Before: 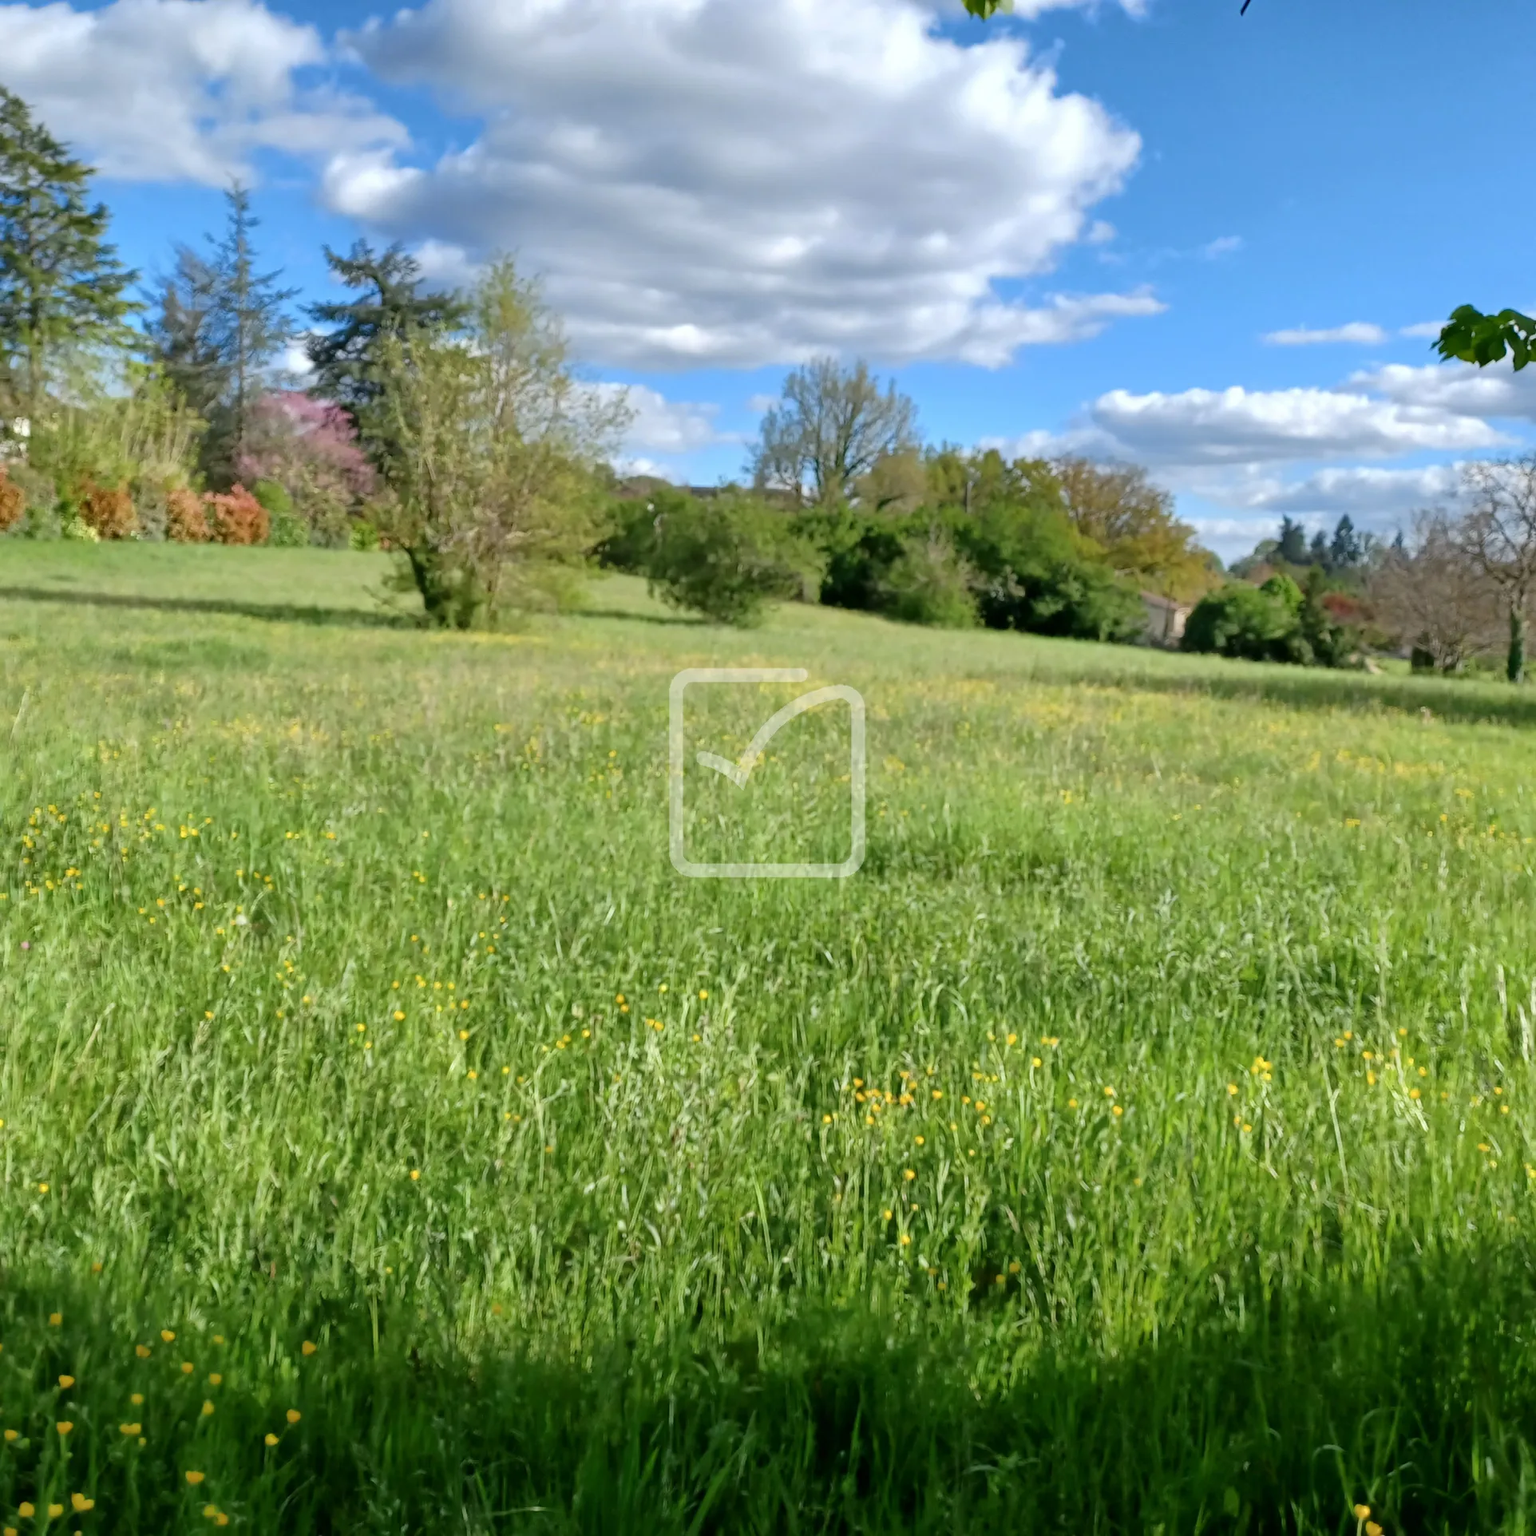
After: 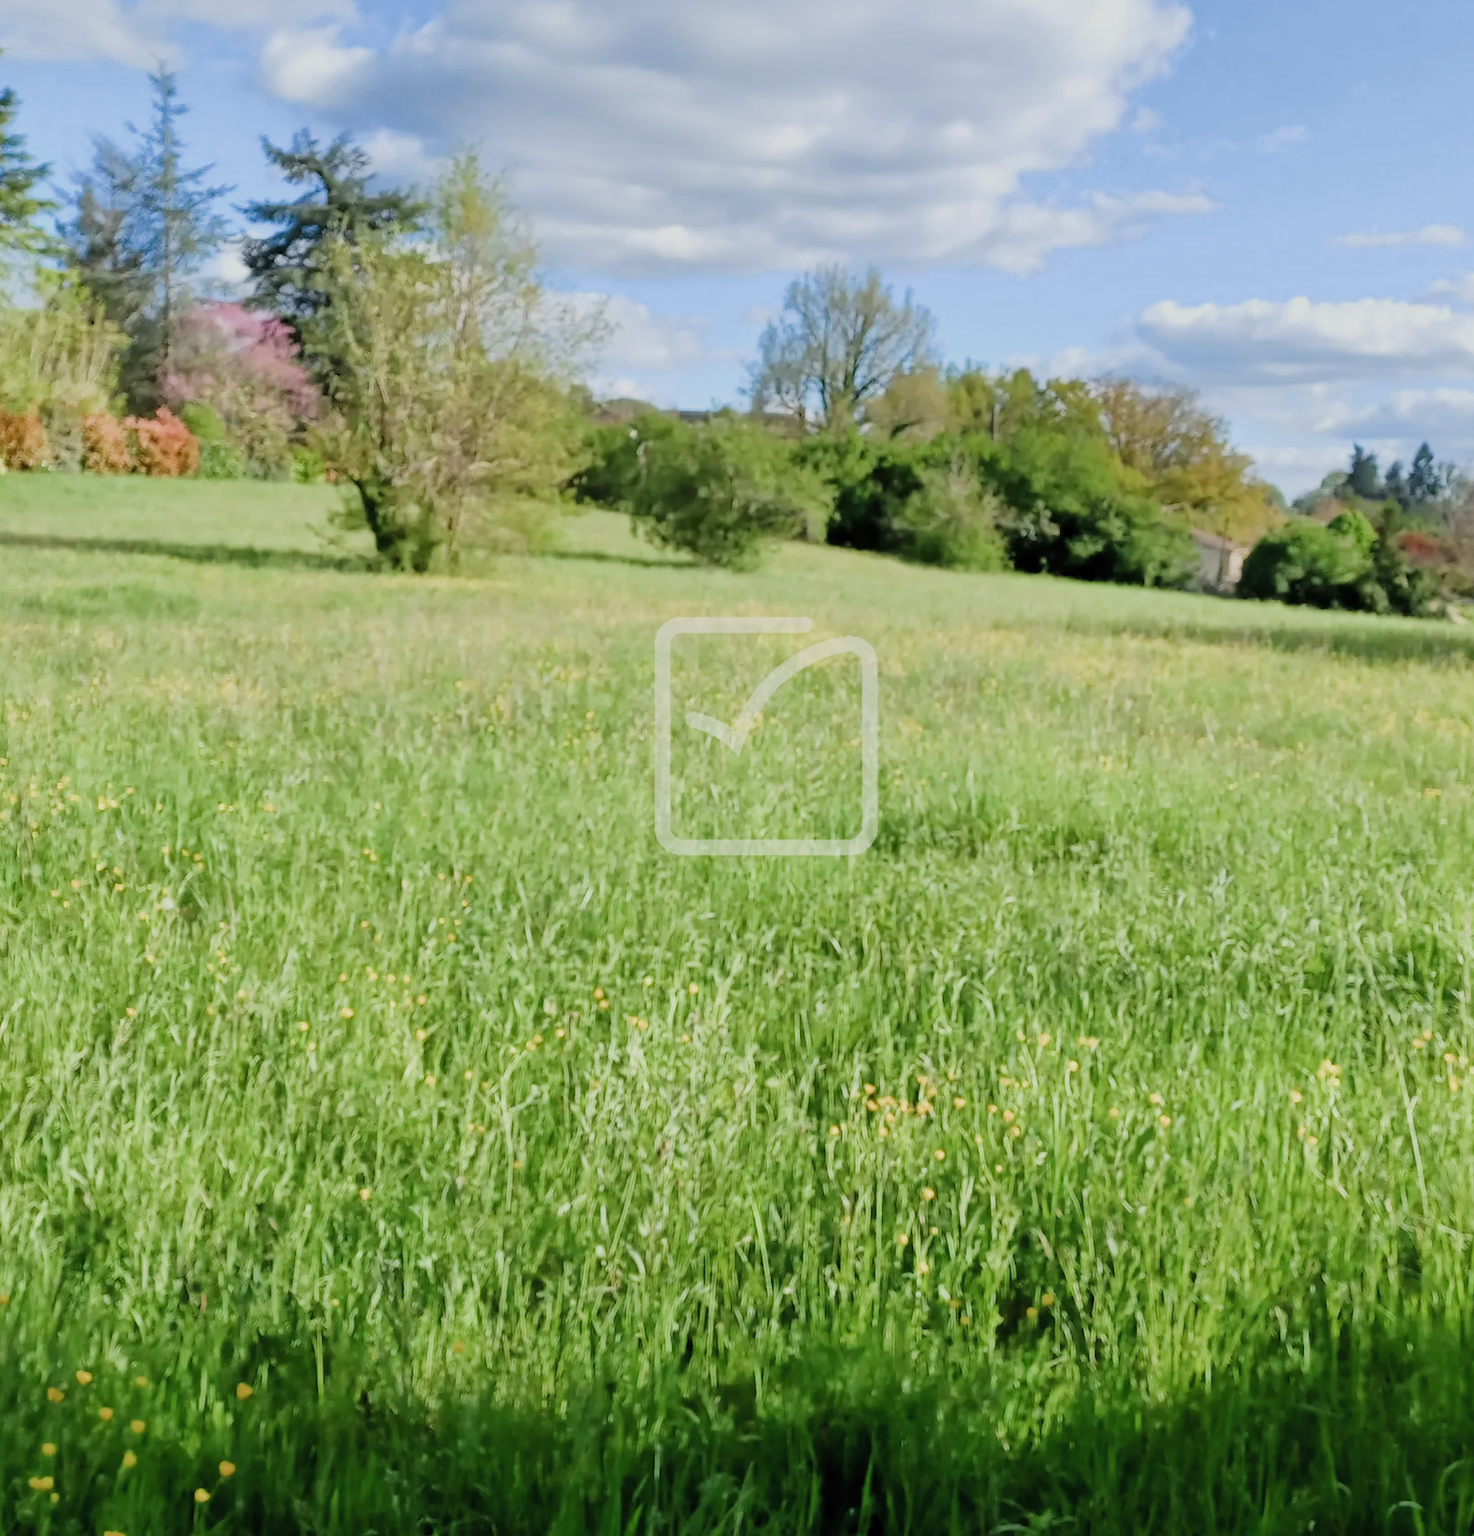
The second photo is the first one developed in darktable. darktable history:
tone equalizer: mask exposure compensation -0.506 EV
crop: left 6.157%, top 8.216%, right 9.525%, bottom 3.939%
exposure: black level correction 0.001, exposure 0.499 EV, compensate highlight preservation false
filmic rgb: black relative exposure -7.65 EV, white relative exposure 4.56 EV, hardness 3.61, color science v5 (2021), iterations of high-quality reconstruction 0, contrast in shadows safe, contrast in highlights safe
